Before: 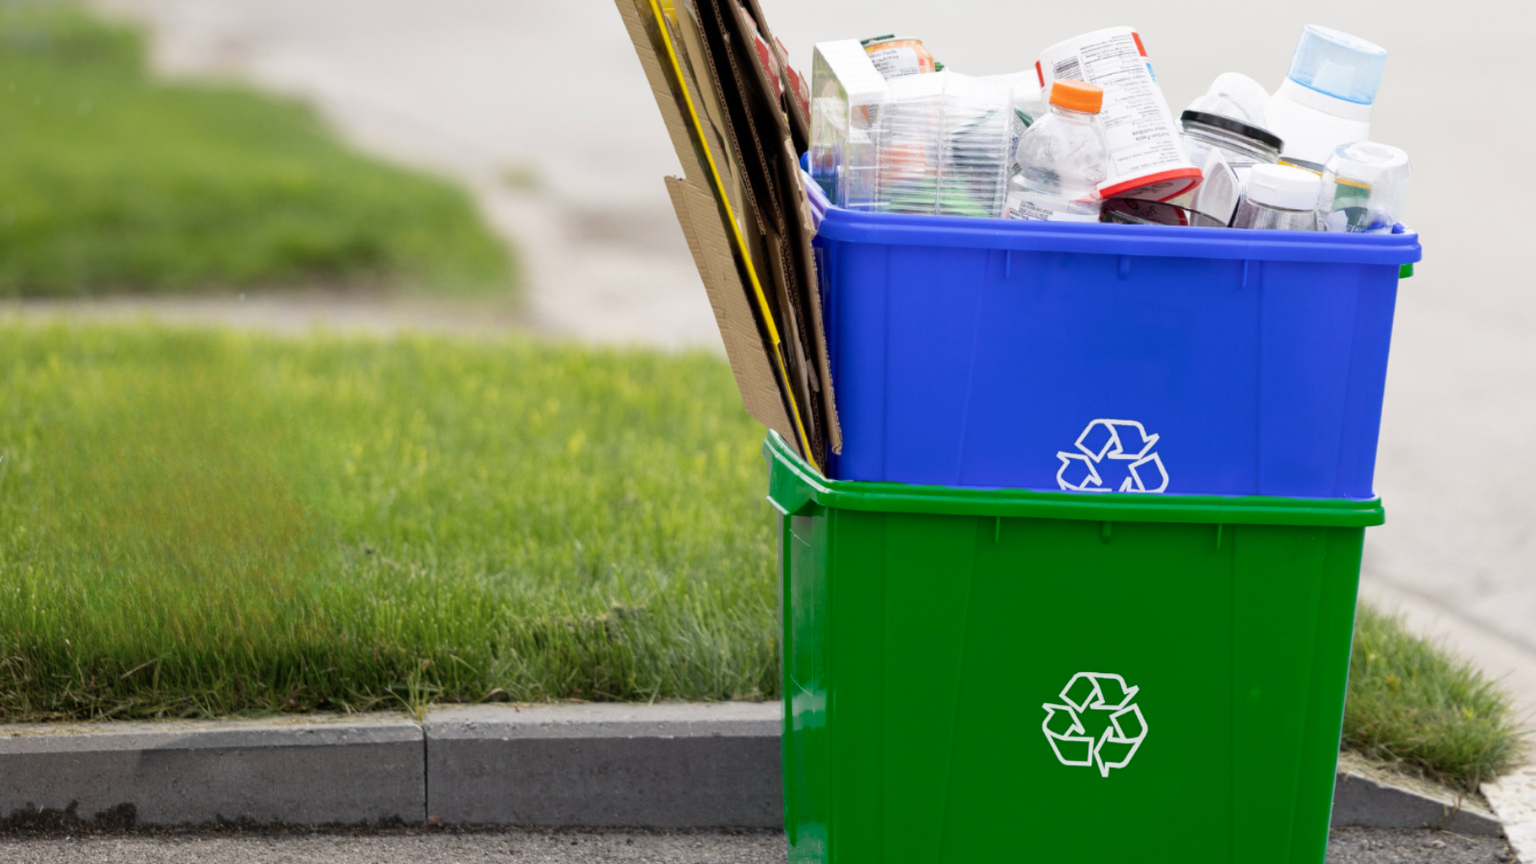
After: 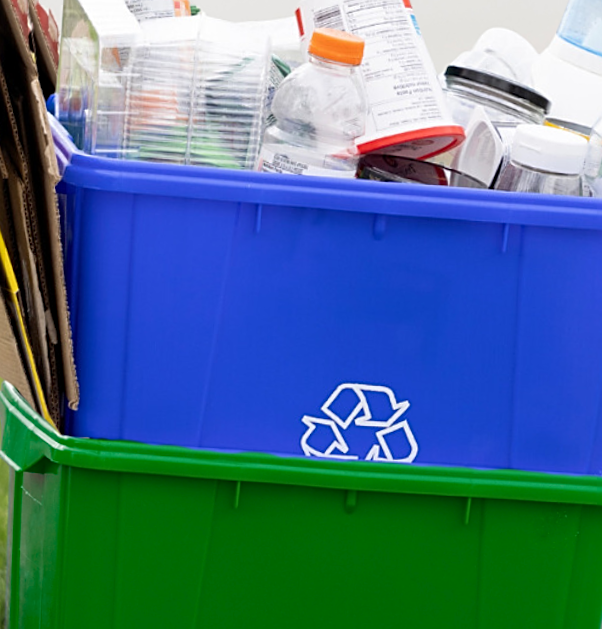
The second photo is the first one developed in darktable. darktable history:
rotate and perspective: rotation 2.17°, automatic cropping off
crop and rotate: left 49.936%, top 10.094%, right 13.136%, bottom 24.256%
sharpen: on, module defaults
